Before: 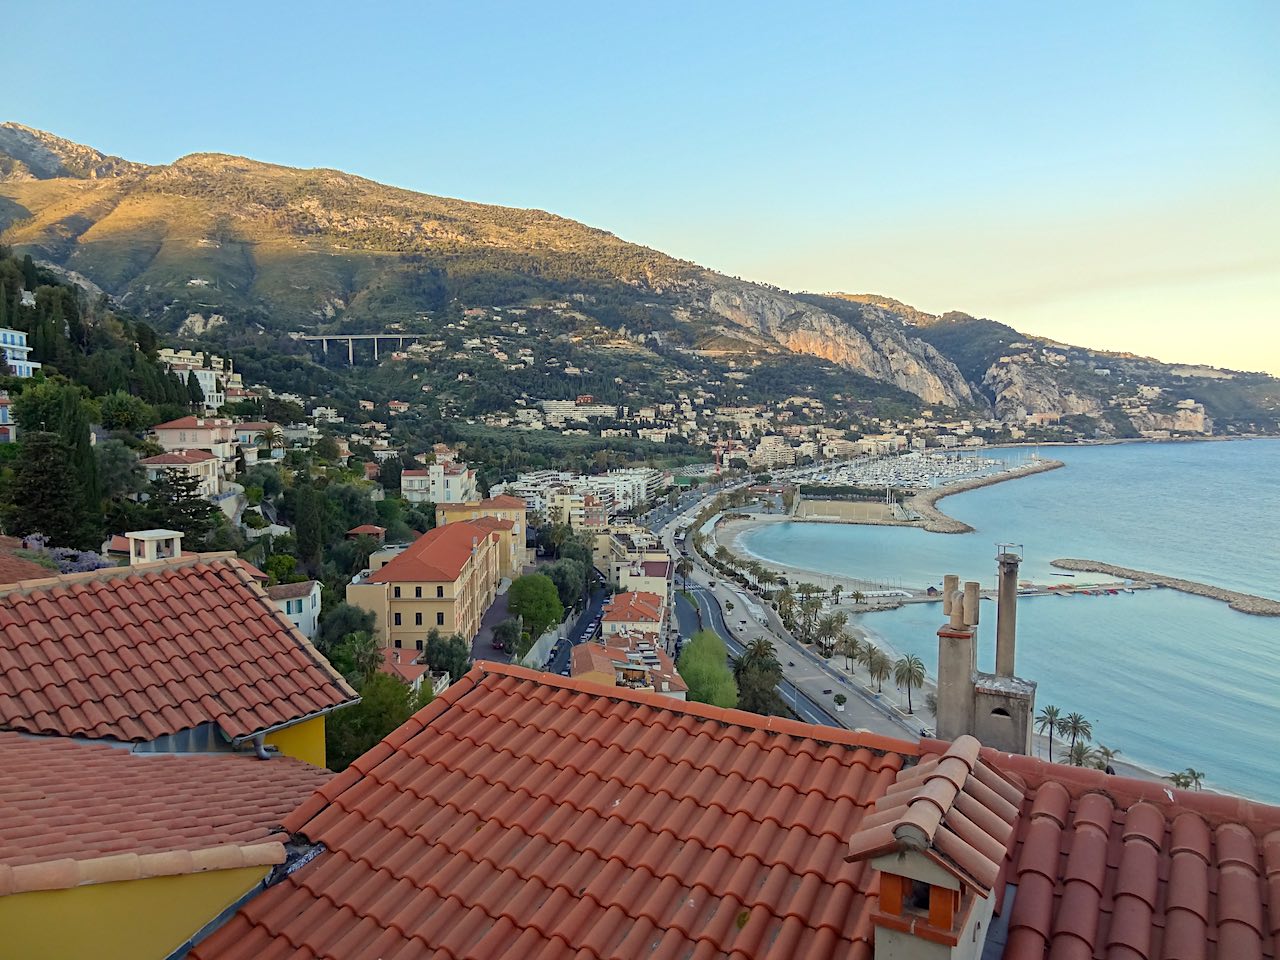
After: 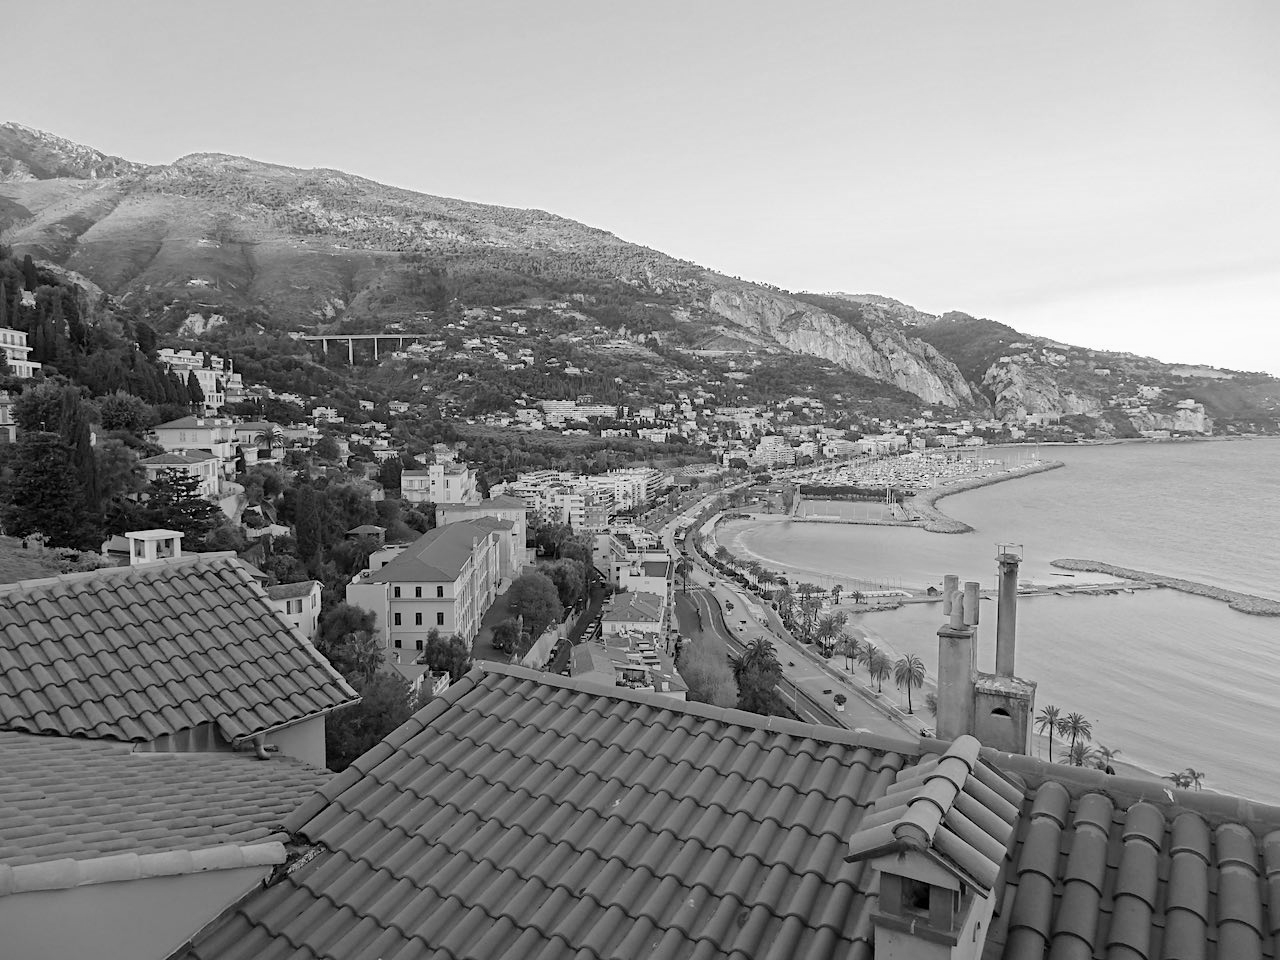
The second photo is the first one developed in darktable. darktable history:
color correction: highlights a* 17.88, highlights b* 18.79
monochrome: on, module defaults
color balance rgb: perceptual saturation grading › global saturation 25%, perceptual brilliance grading › mid-tones 10%, perceptual brilliance grading › shadows 15%, global vibrance 20%
